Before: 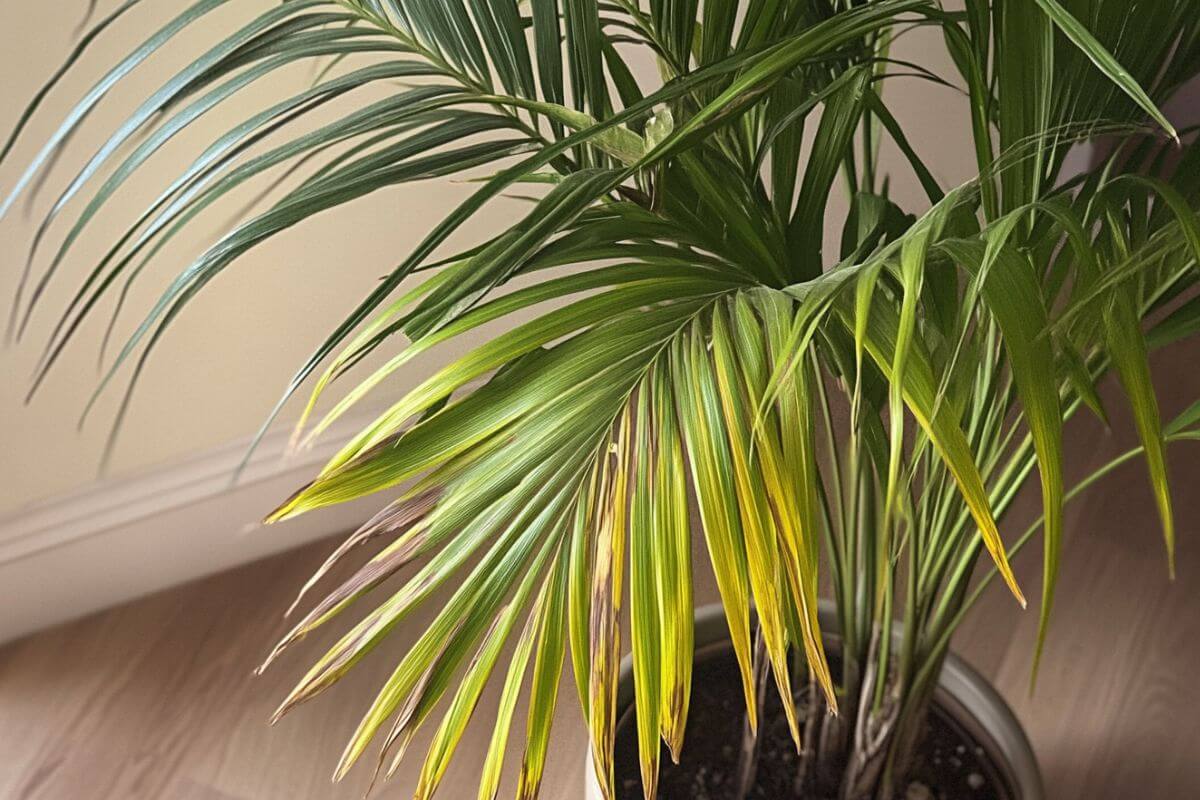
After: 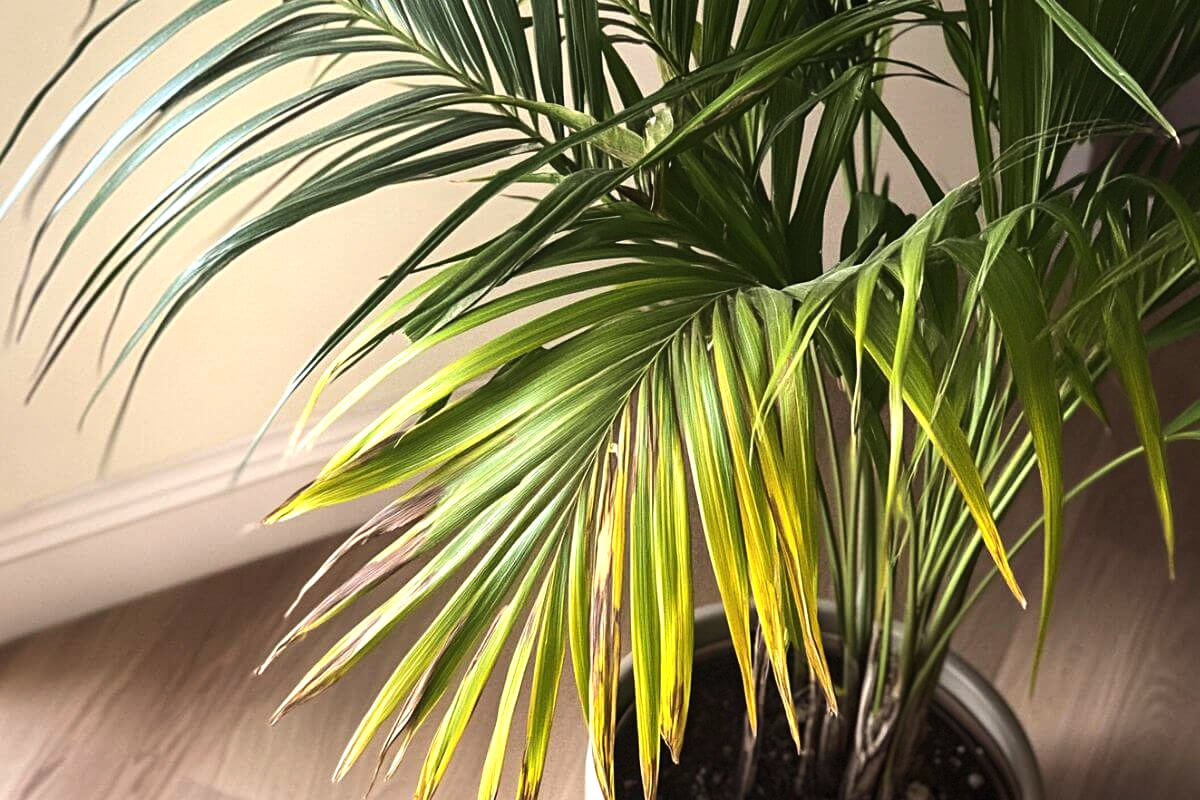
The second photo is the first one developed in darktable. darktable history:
tone equalizer: -8 EV -0.754 EV, -7 EV -0.68 EV, -6 EV -0.598 EV, -5 EV -0.377 EV, -3 EV 0.367 EV, -2 EV 0.6 EV, -1 EV 0.674 EV, +0 EV 0.735 EV, edges refinement/feathering 500, mask exposure compensation -1.57 EV, preserve details no
